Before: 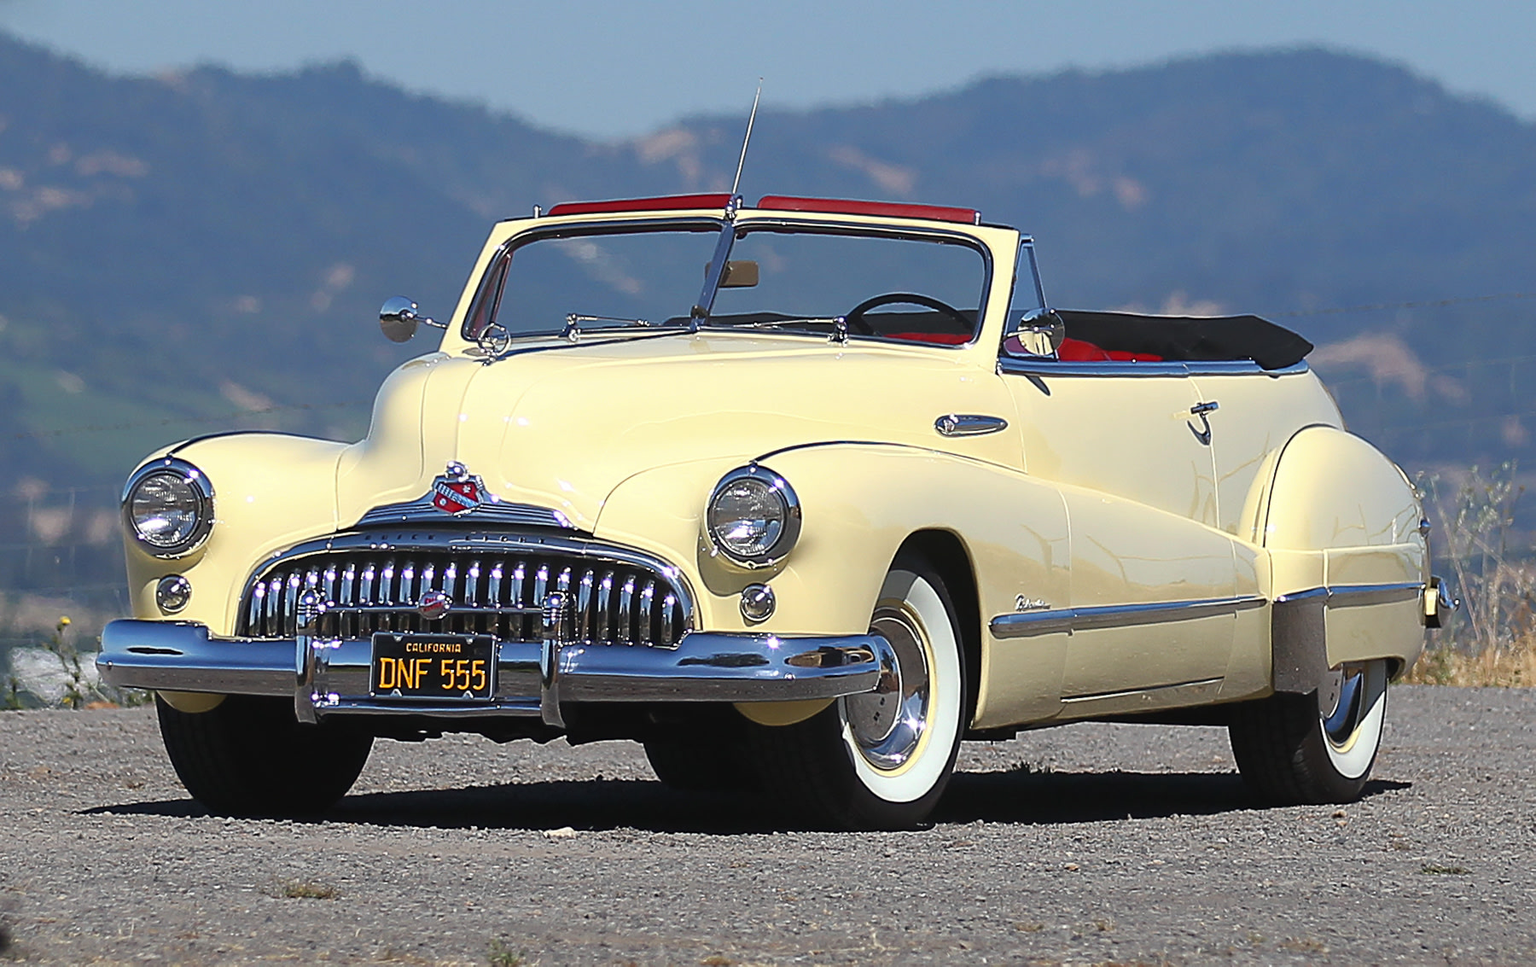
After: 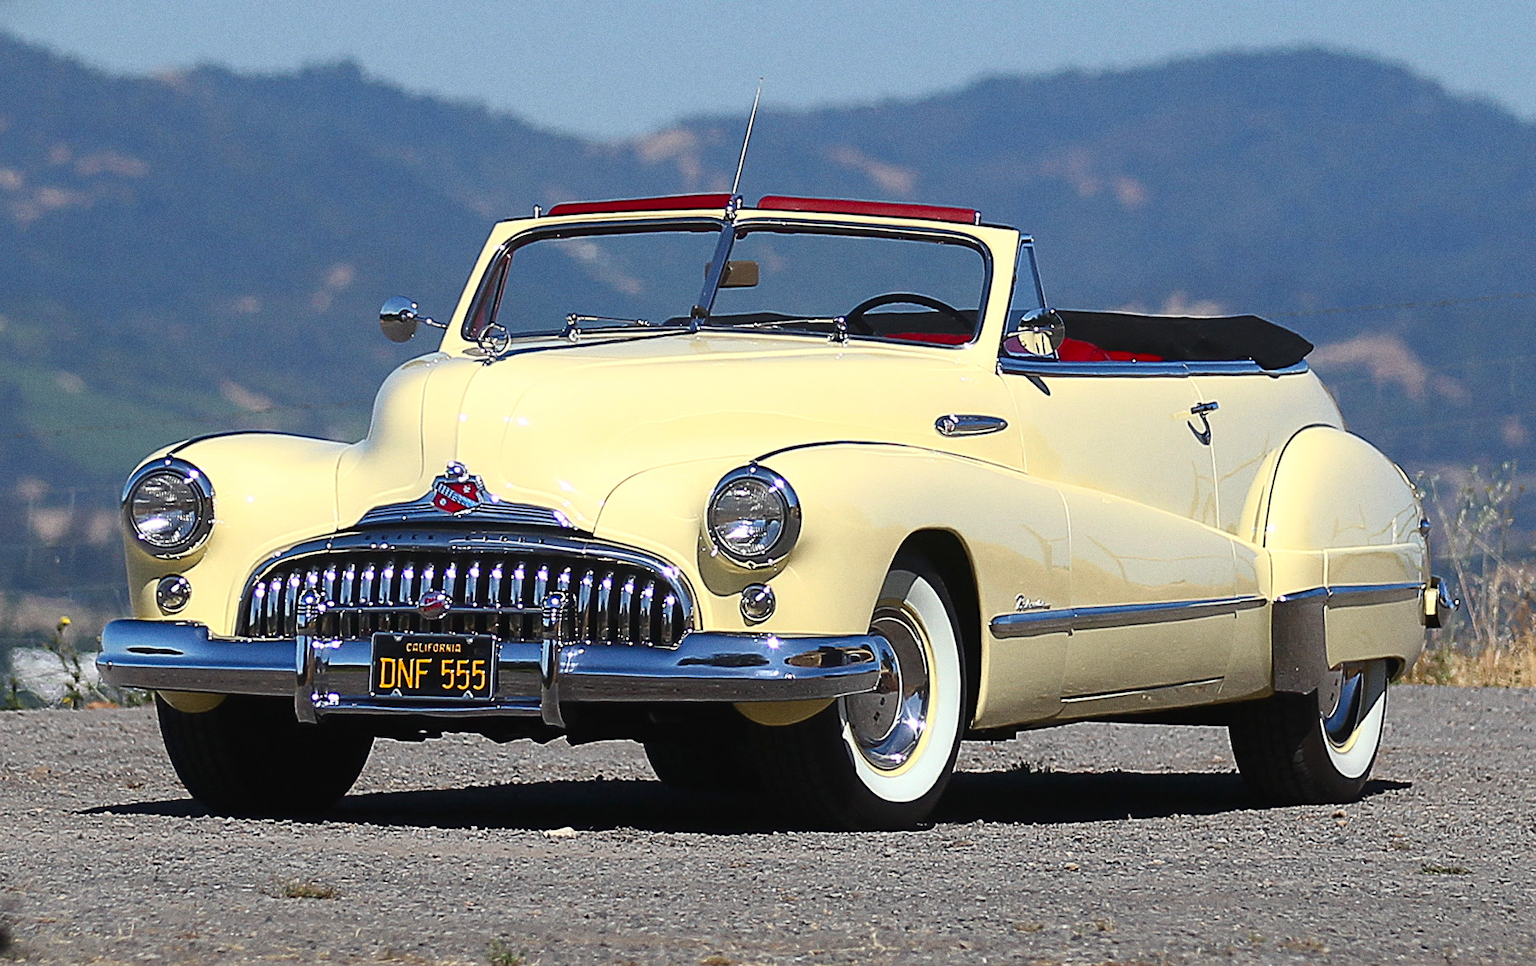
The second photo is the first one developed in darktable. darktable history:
grain: on, module defaults
contrast brightness saturation: contrast 0.15, brightness -0.01, saturation 0.1
